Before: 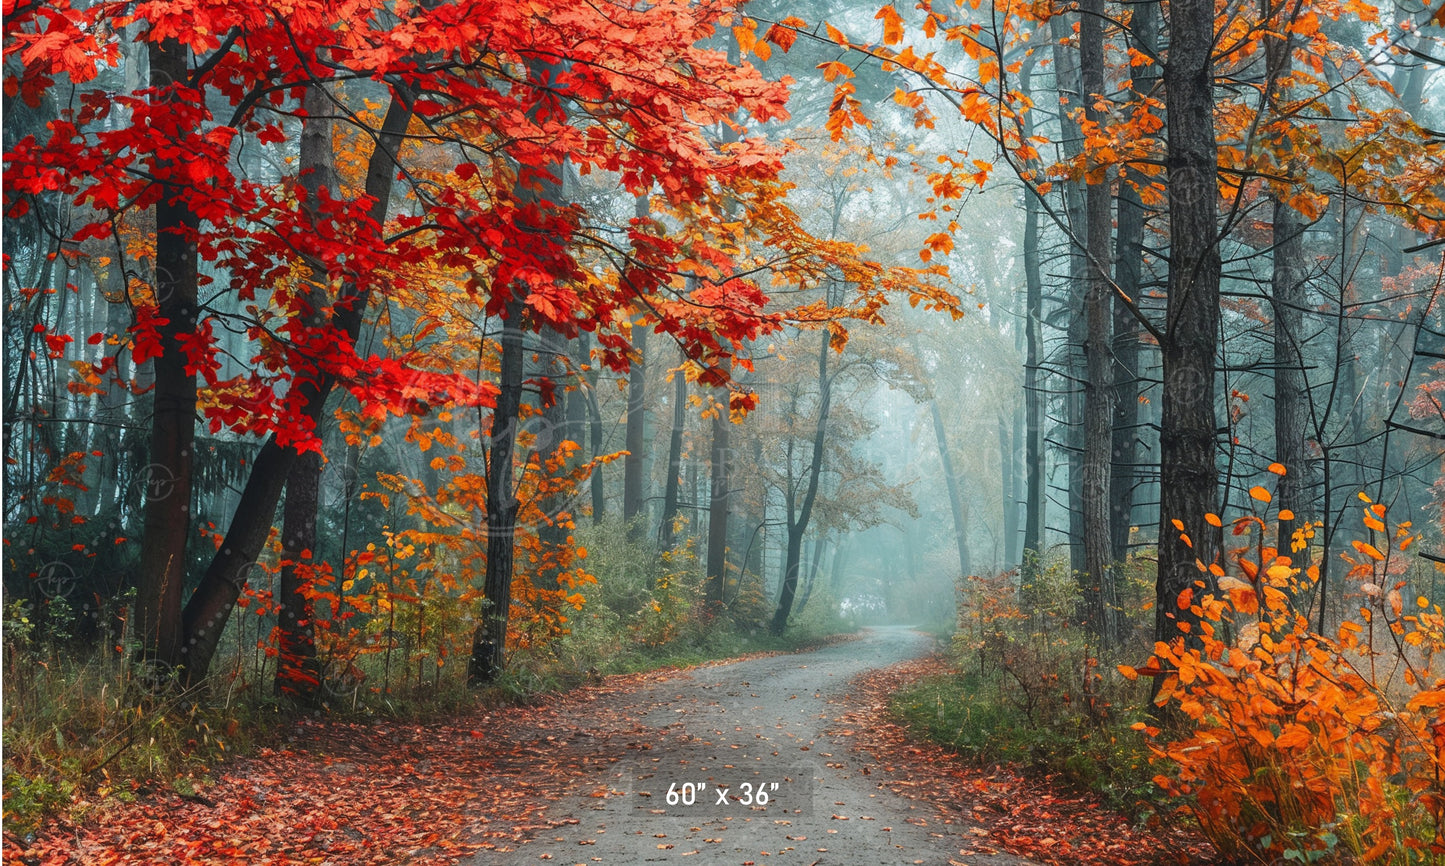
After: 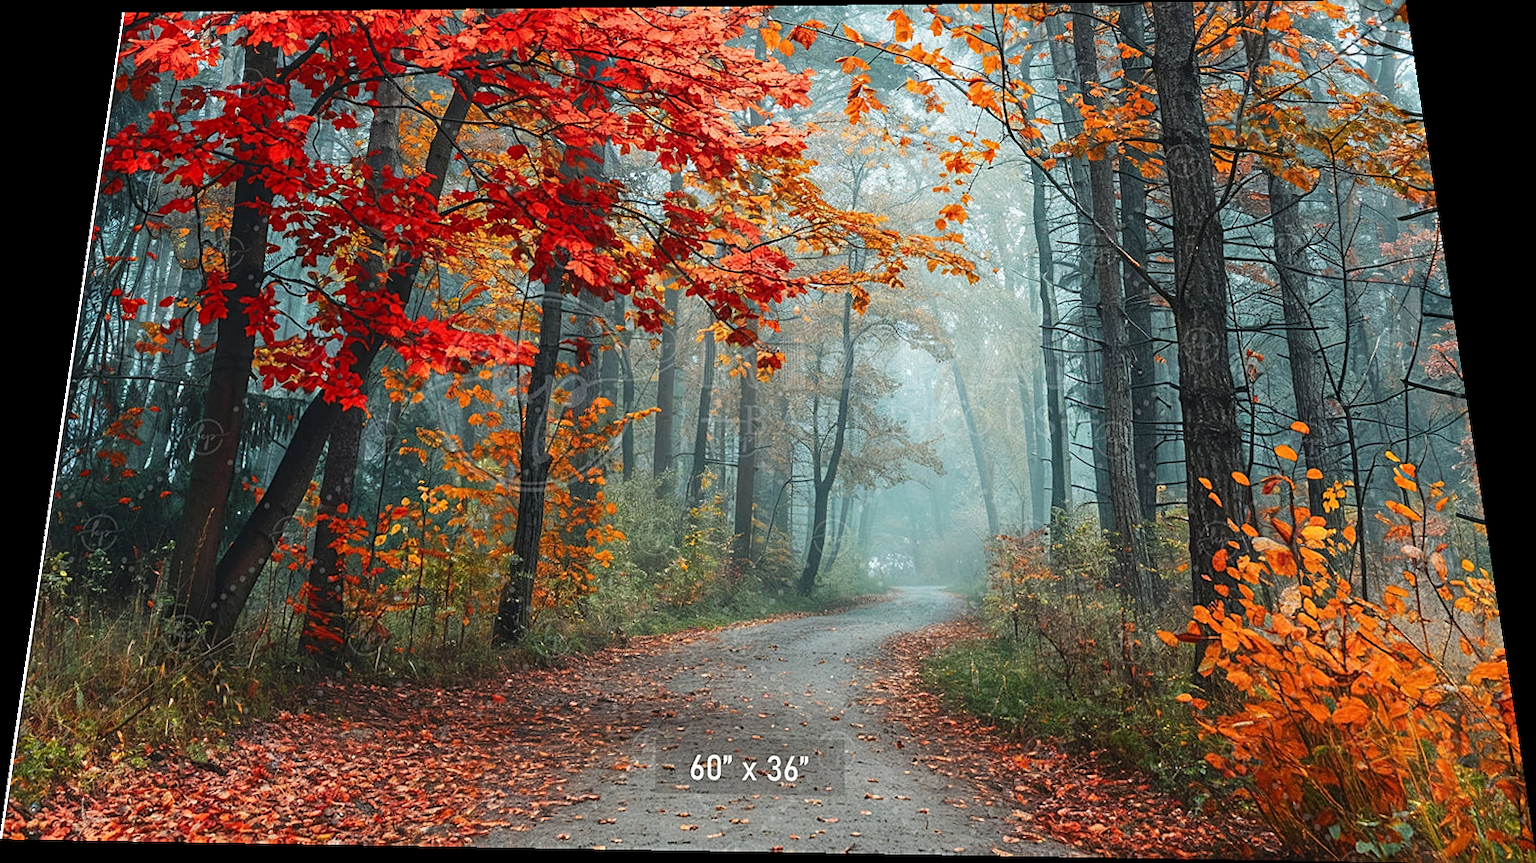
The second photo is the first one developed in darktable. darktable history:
sharpen: on, module defaults
contrast brightness saturation: contrast 0.07
rotate and perspective: rotation 0.128°, lens shift (vertical) -0.181, lens shift (horizontal) -0.044, shear 0.001, automatic cropping off
